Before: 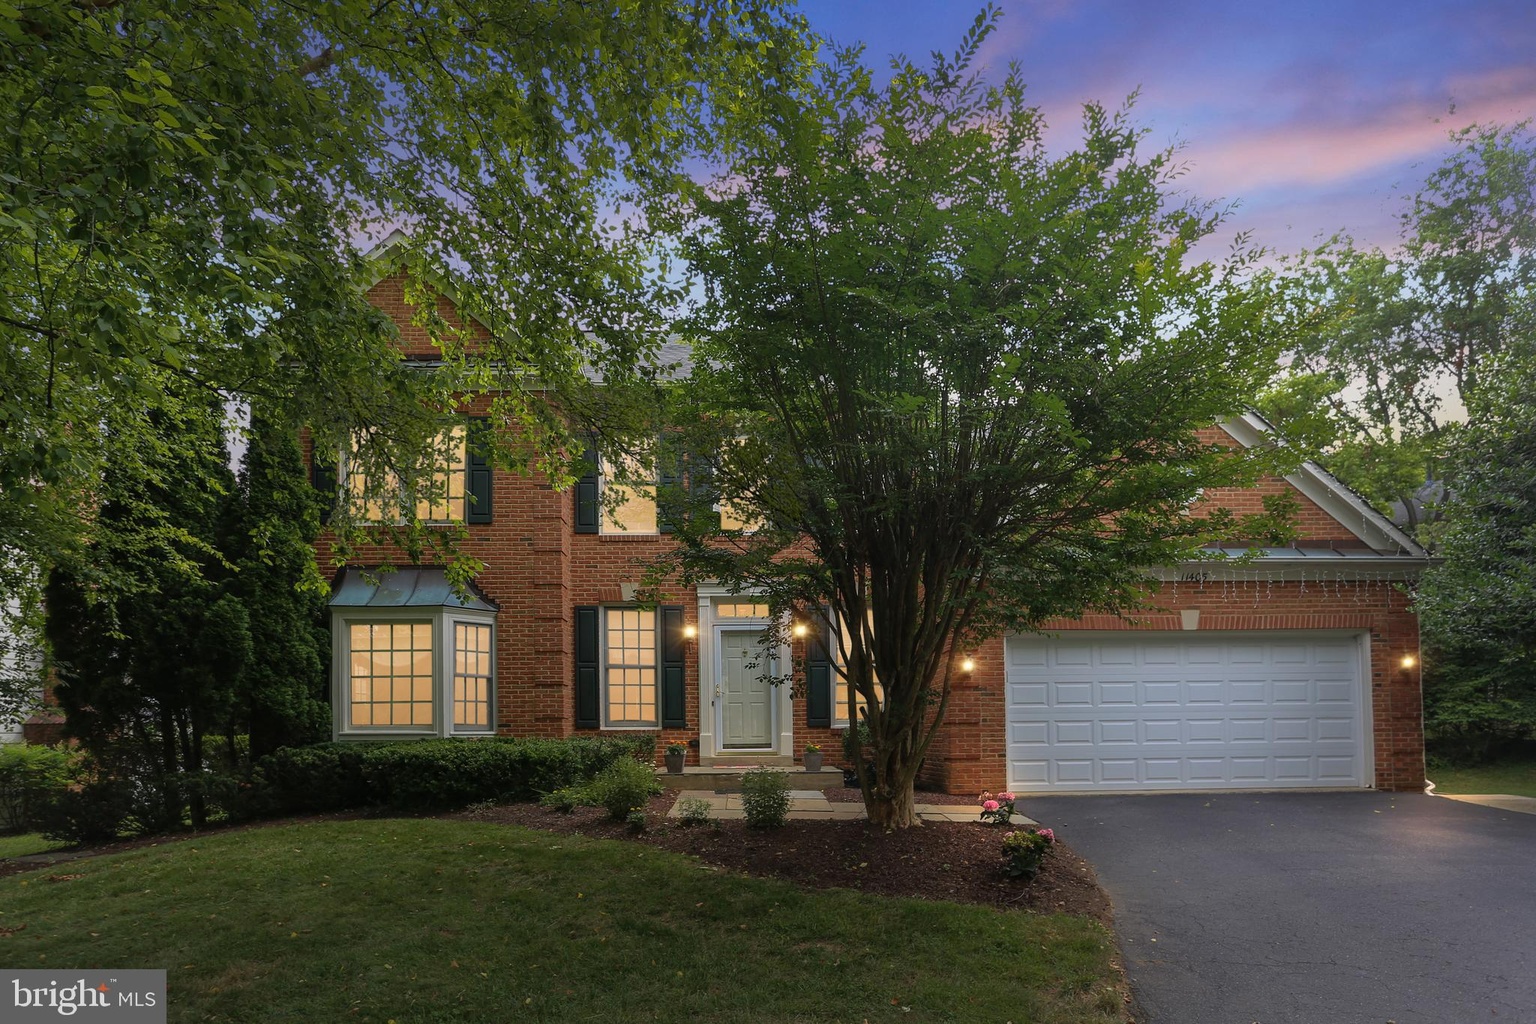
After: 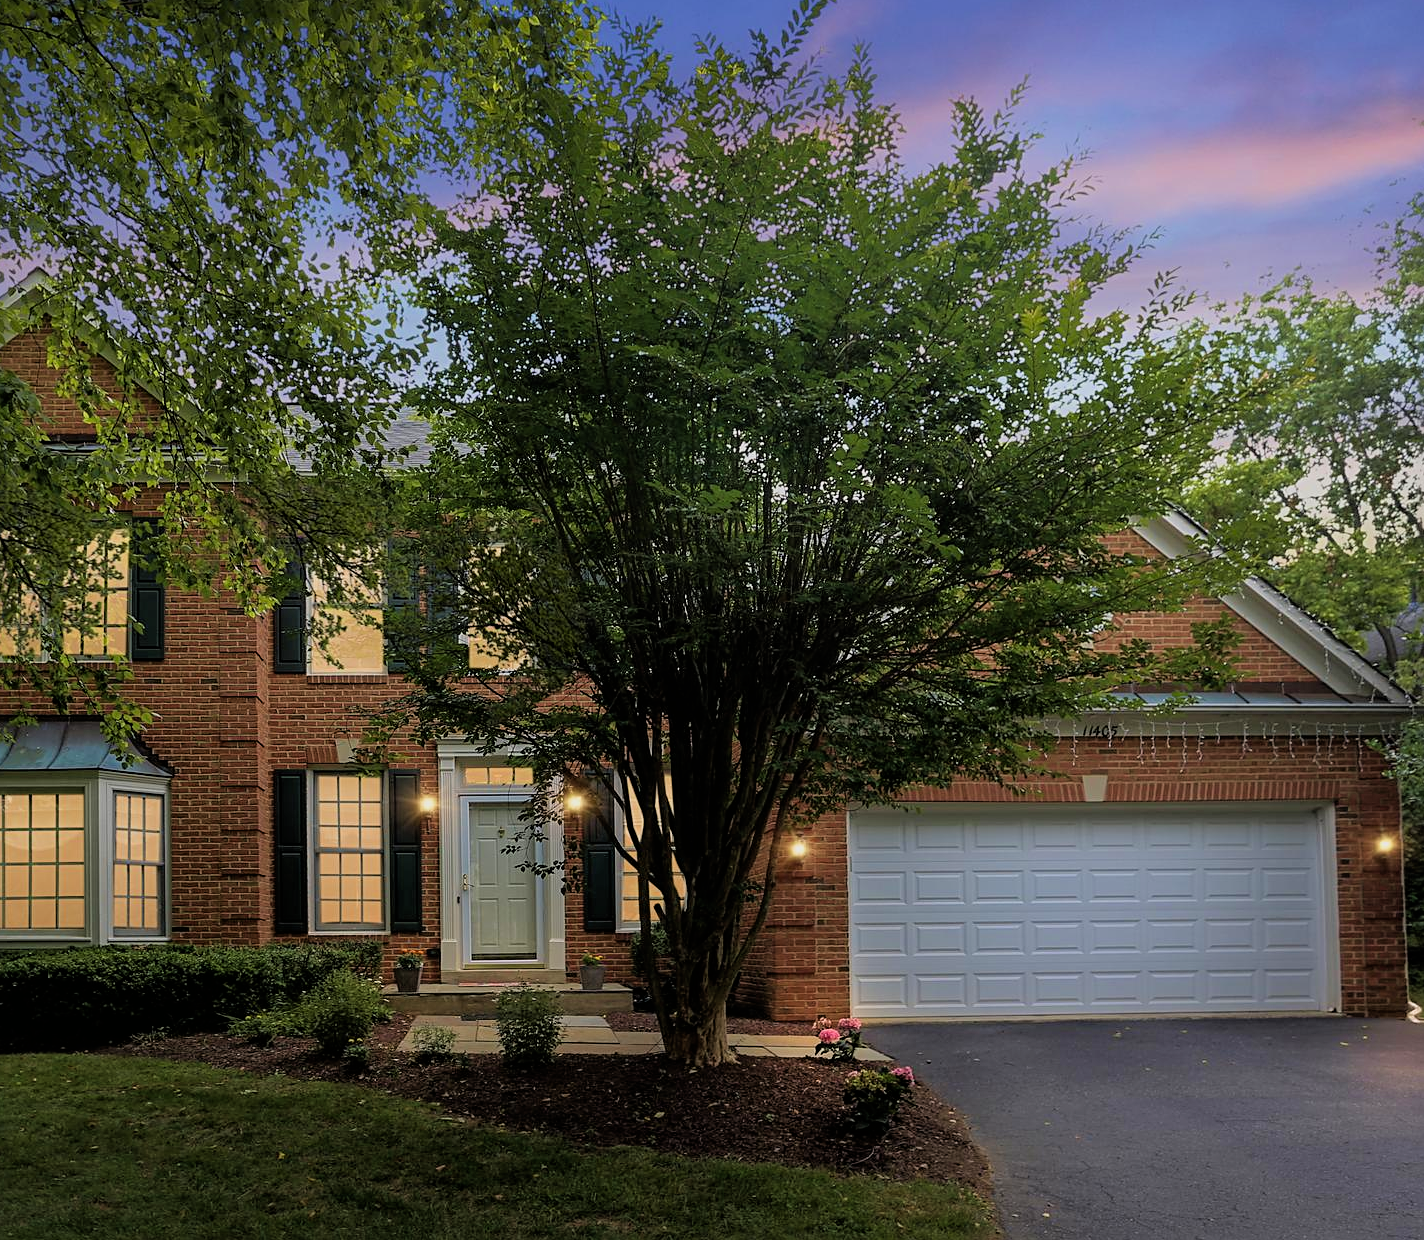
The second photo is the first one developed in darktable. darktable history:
filmic rgb: black relative exposure -5.83 EV, white relative exposure 3.4 EV, hardness 3.68
crop and rotate: left 24.034%, top 2.838%, right 6.406%, bottom 6.299%
sharpen: radius 2.529, amount 0.323
velvia: on, module defaults
